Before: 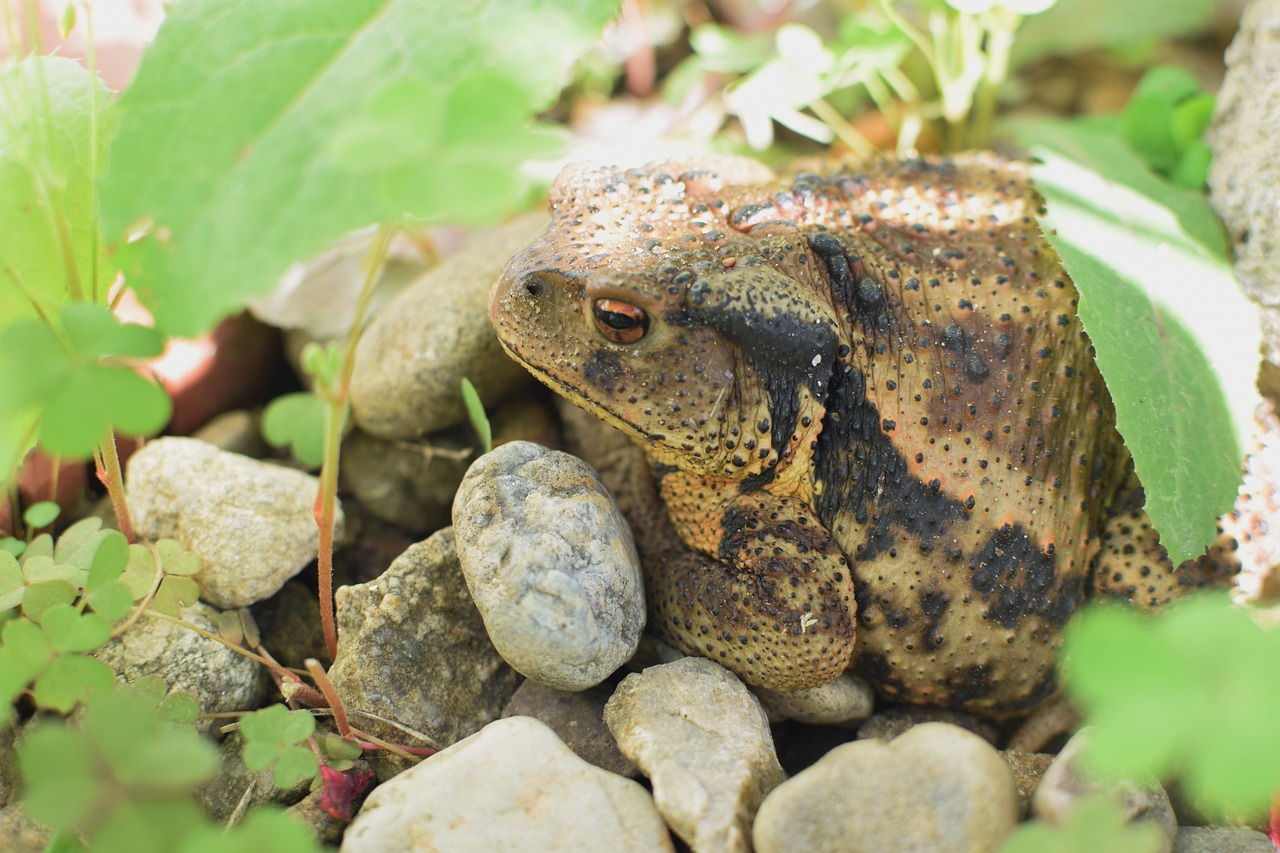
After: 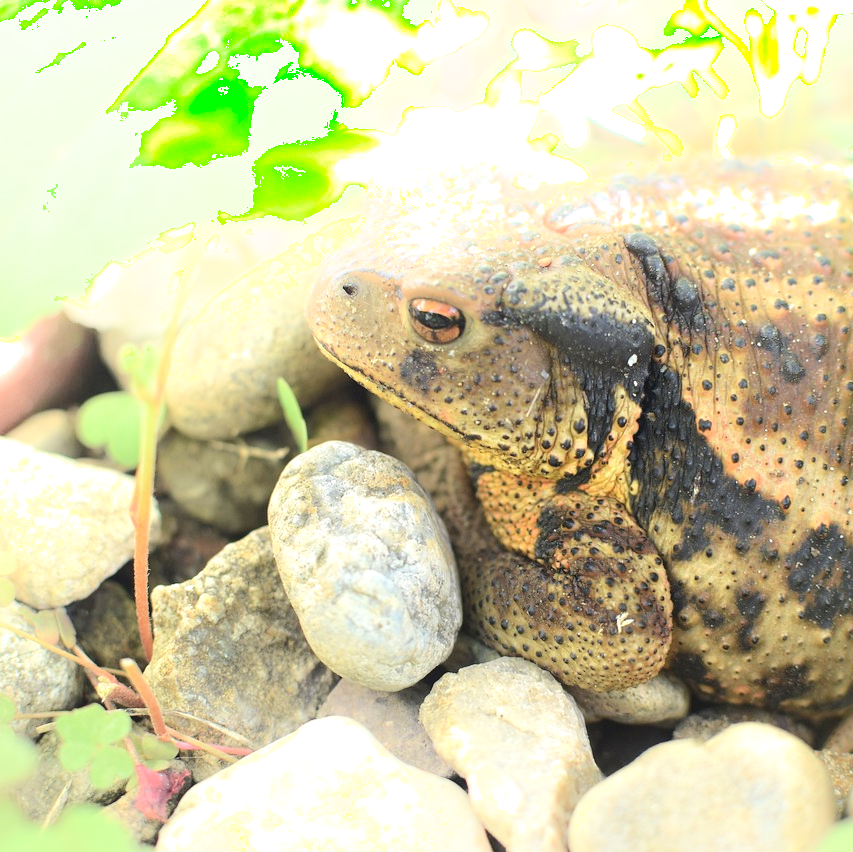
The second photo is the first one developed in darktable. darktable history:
crop and rotate: left 14.385%, right 18.948%
shadows and highlights: shadows -54.3, highlights 86.09, soften with gaussian
exposure: exposure 0.74 EV, compensate highlight preservation false
